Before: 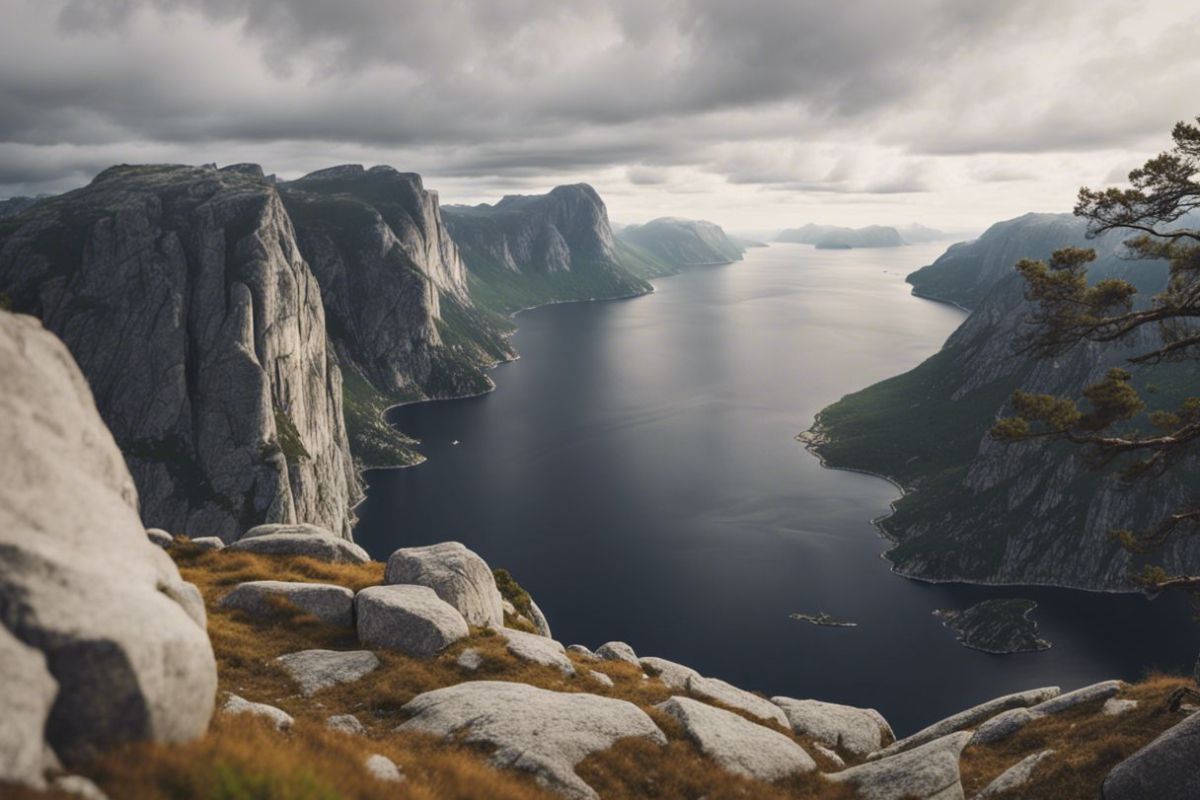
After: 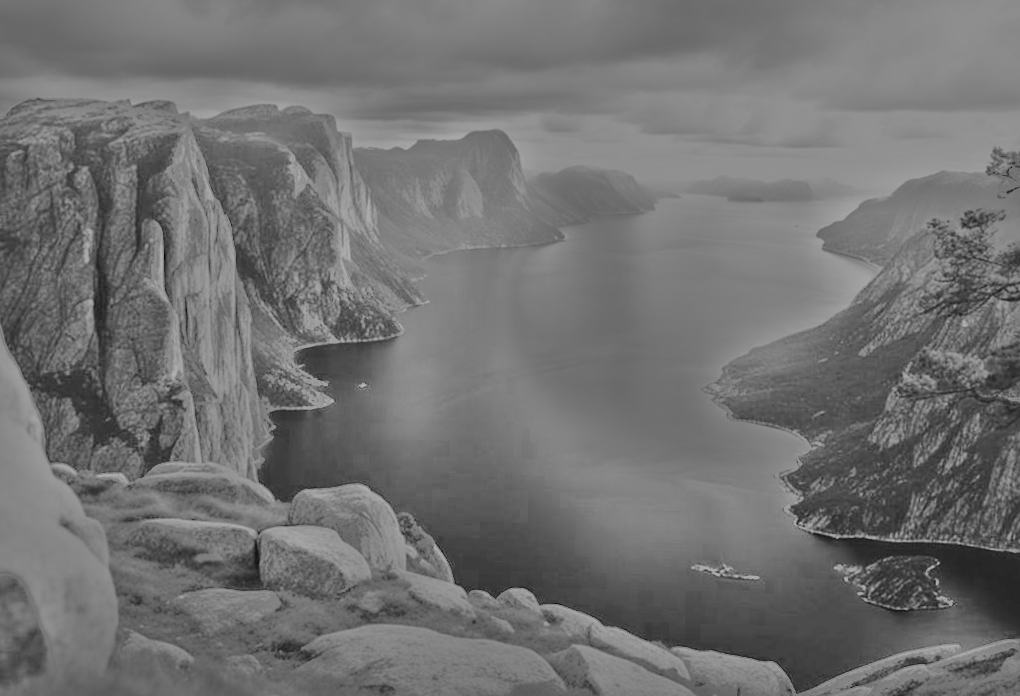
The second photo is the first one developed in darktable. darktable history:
white balance: red 4.26, blue 1.802
contrast brightness saturation: contrast 0.26, brightness 0.02, saturation 0.87
monochrome: a -6.99, b 35.61, size 1.4
exposure: black level correction 0.01, exposure 0.014 EV, compensate highlight preservation false
sharpen: amount 0.2
rotate and perspective: rotation -1.77°, lens shift (horizontal) 0.004, automatic cropping off
crop and rotate: angle -3.27°, left 5.211%, top 5.211%, right 4.607%, bottom 4.607%
